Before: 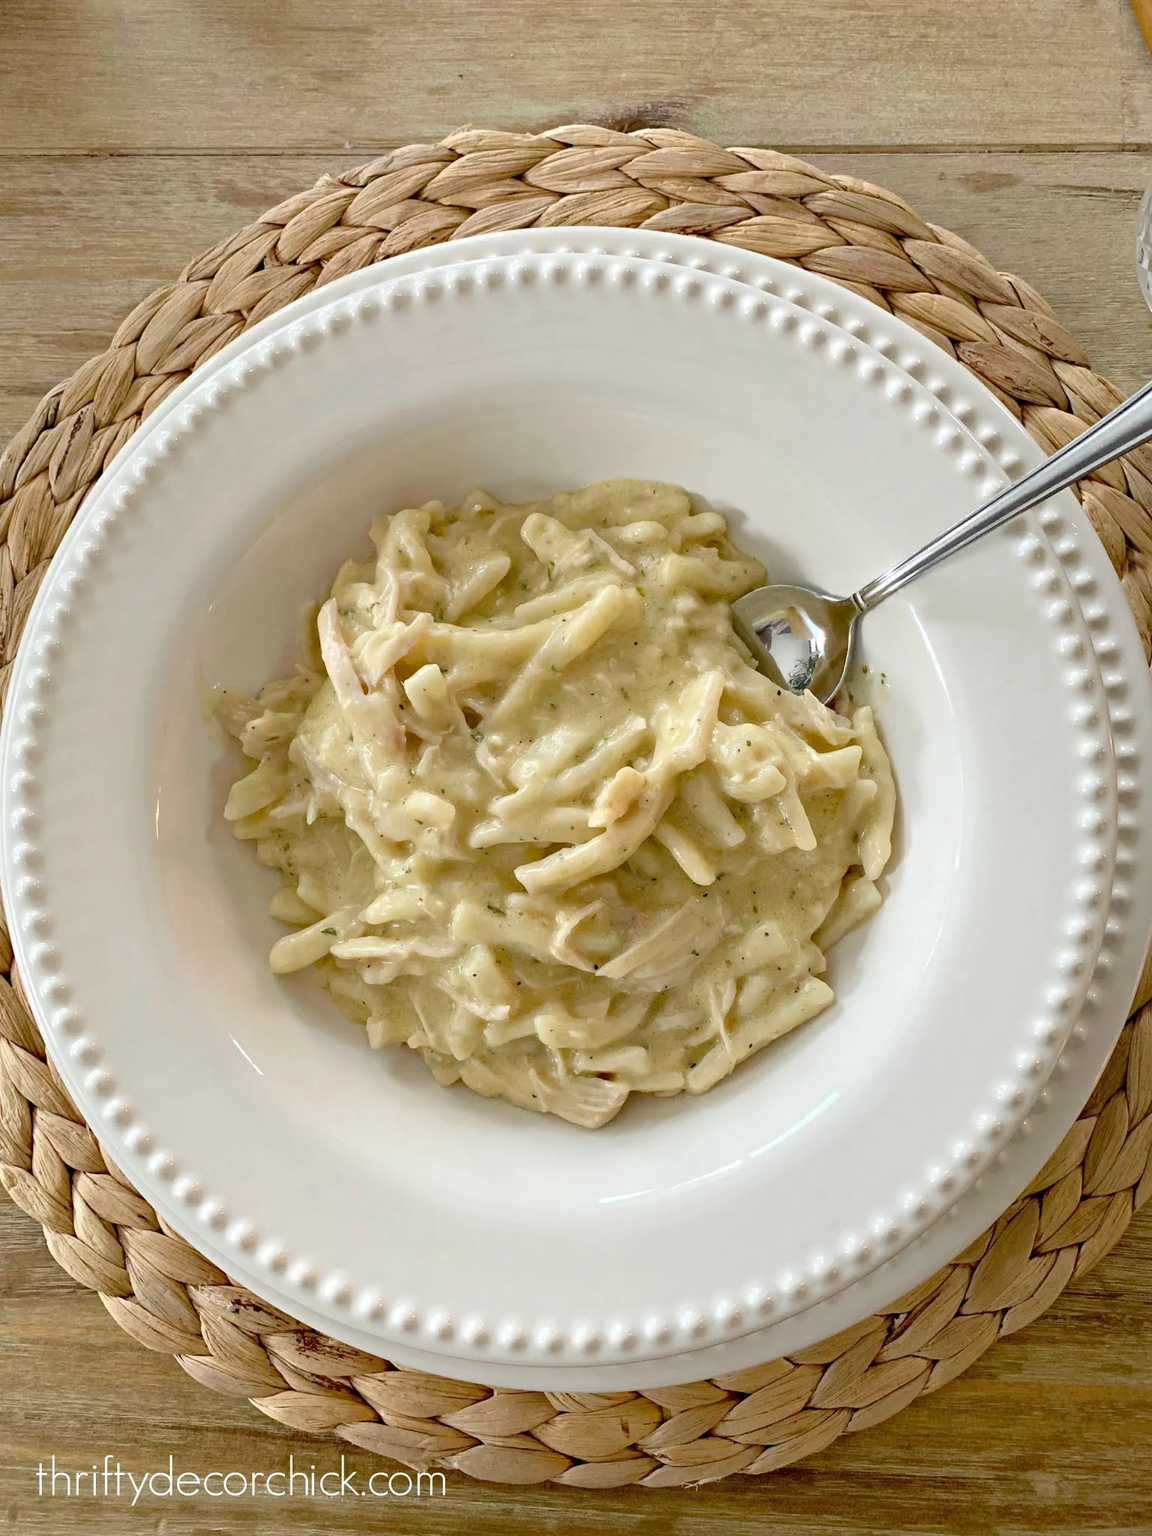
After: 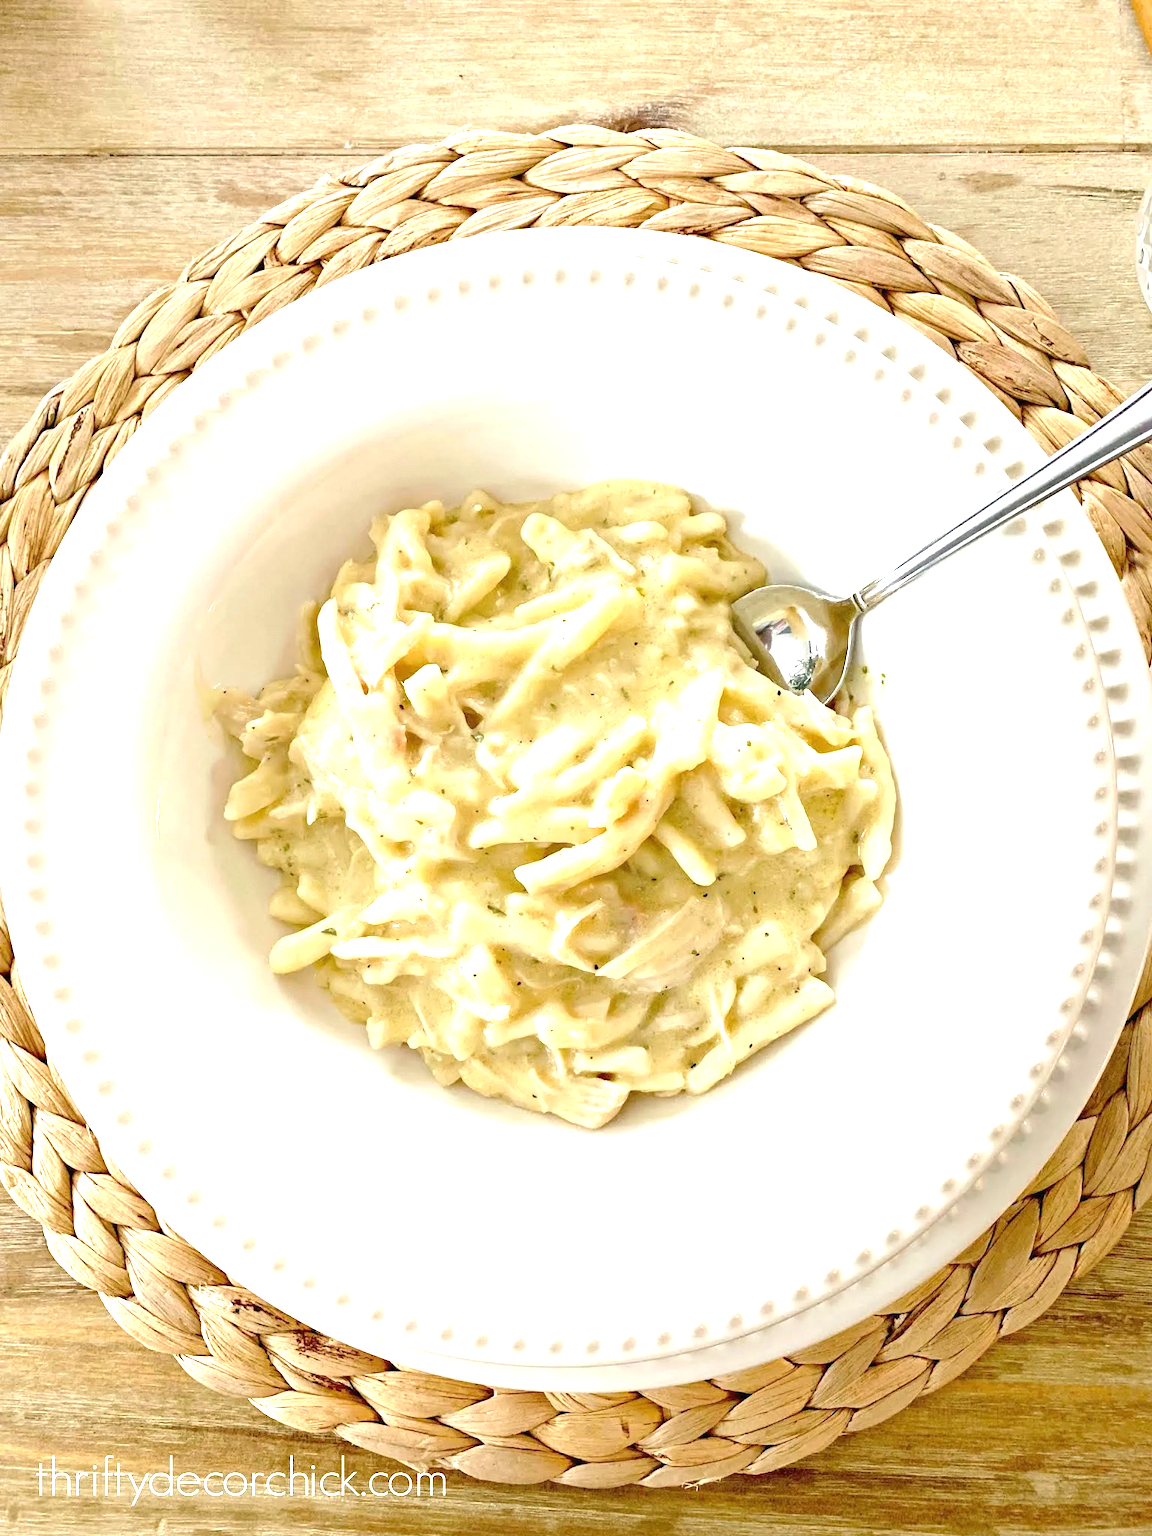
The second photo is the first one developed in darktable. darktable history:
exposure: black level correction 0, exposure 1.388 EV, compensate exposure bias true, compensate highlight preservation false
